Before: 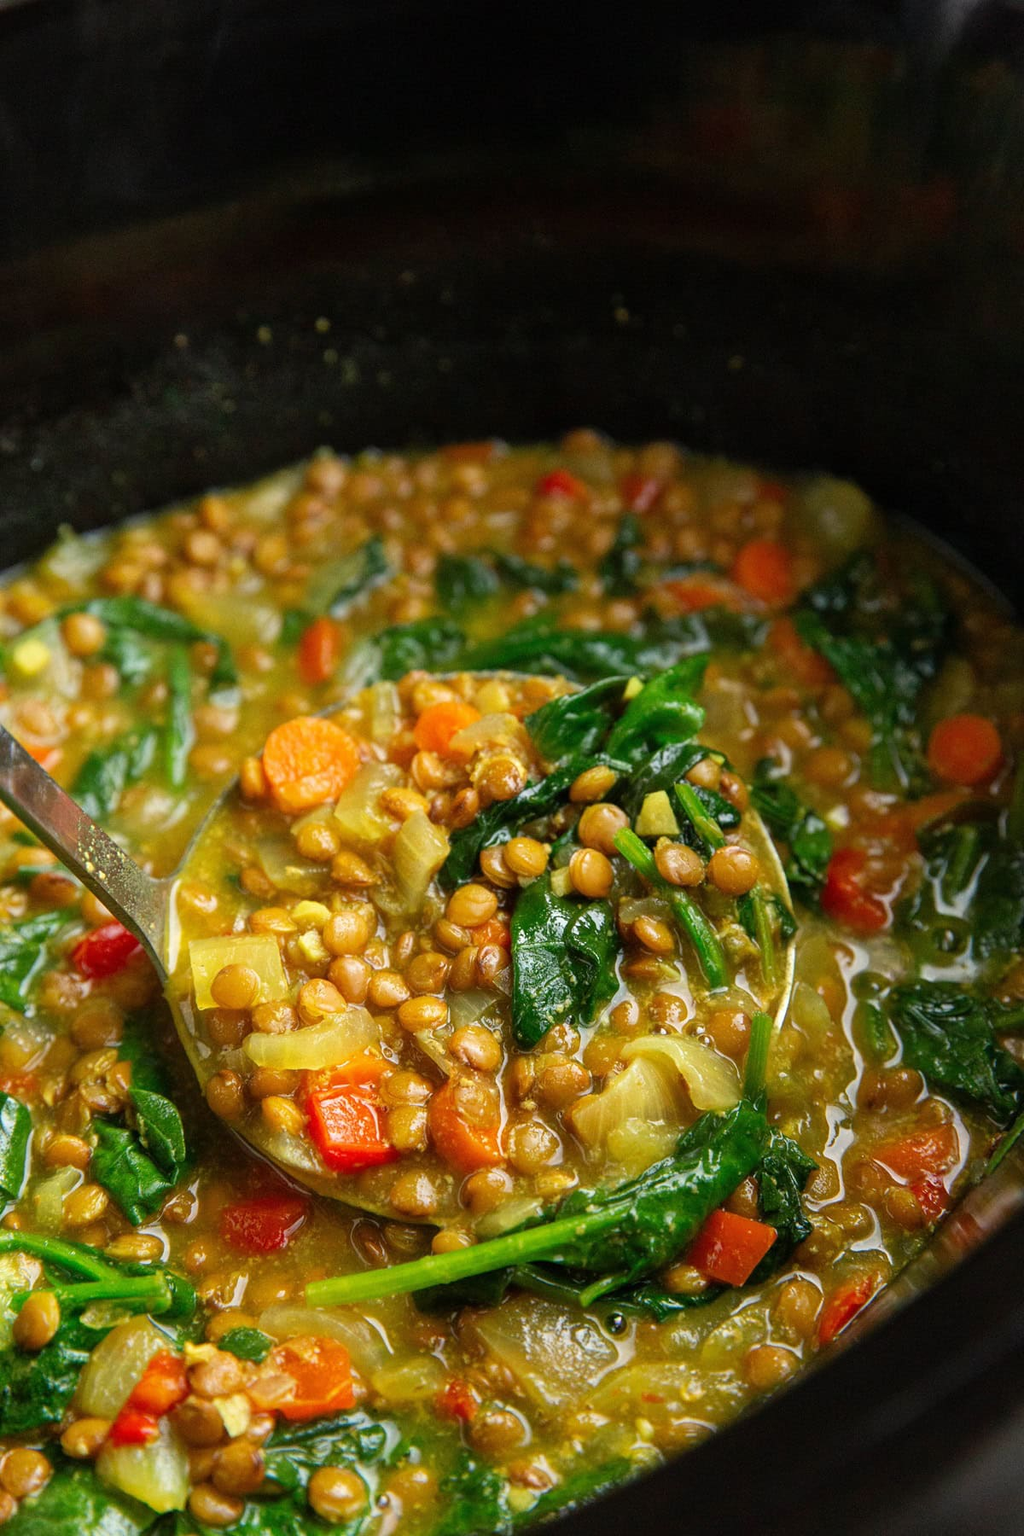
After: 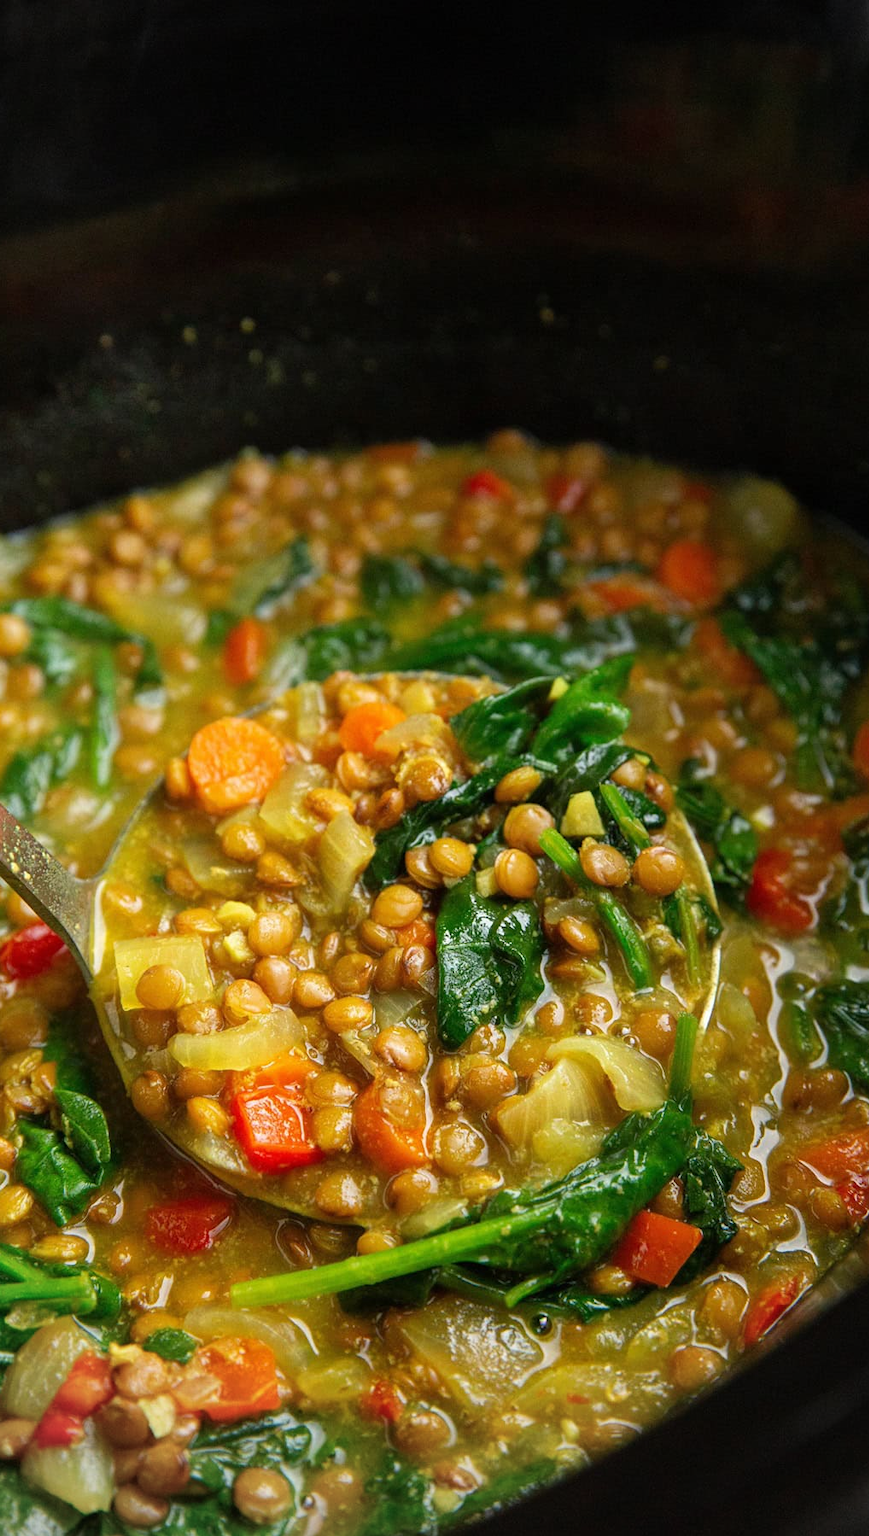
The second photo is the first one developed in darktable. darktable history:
crop: left 7.342%, right 7.802%
vignetting: on, module defaults
